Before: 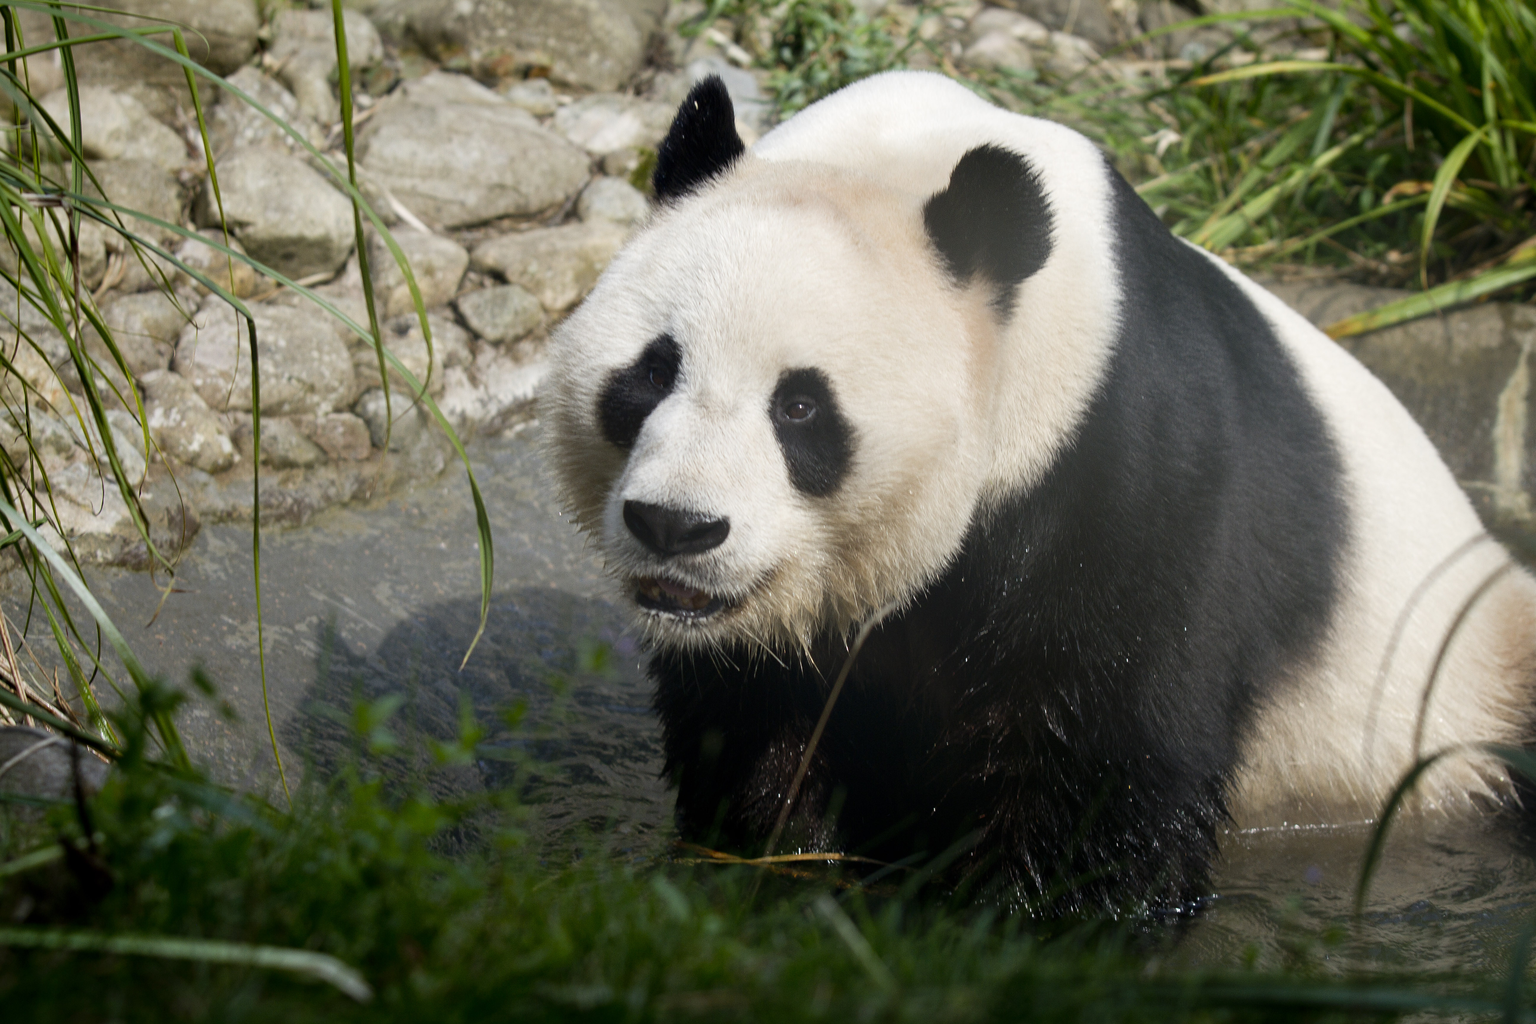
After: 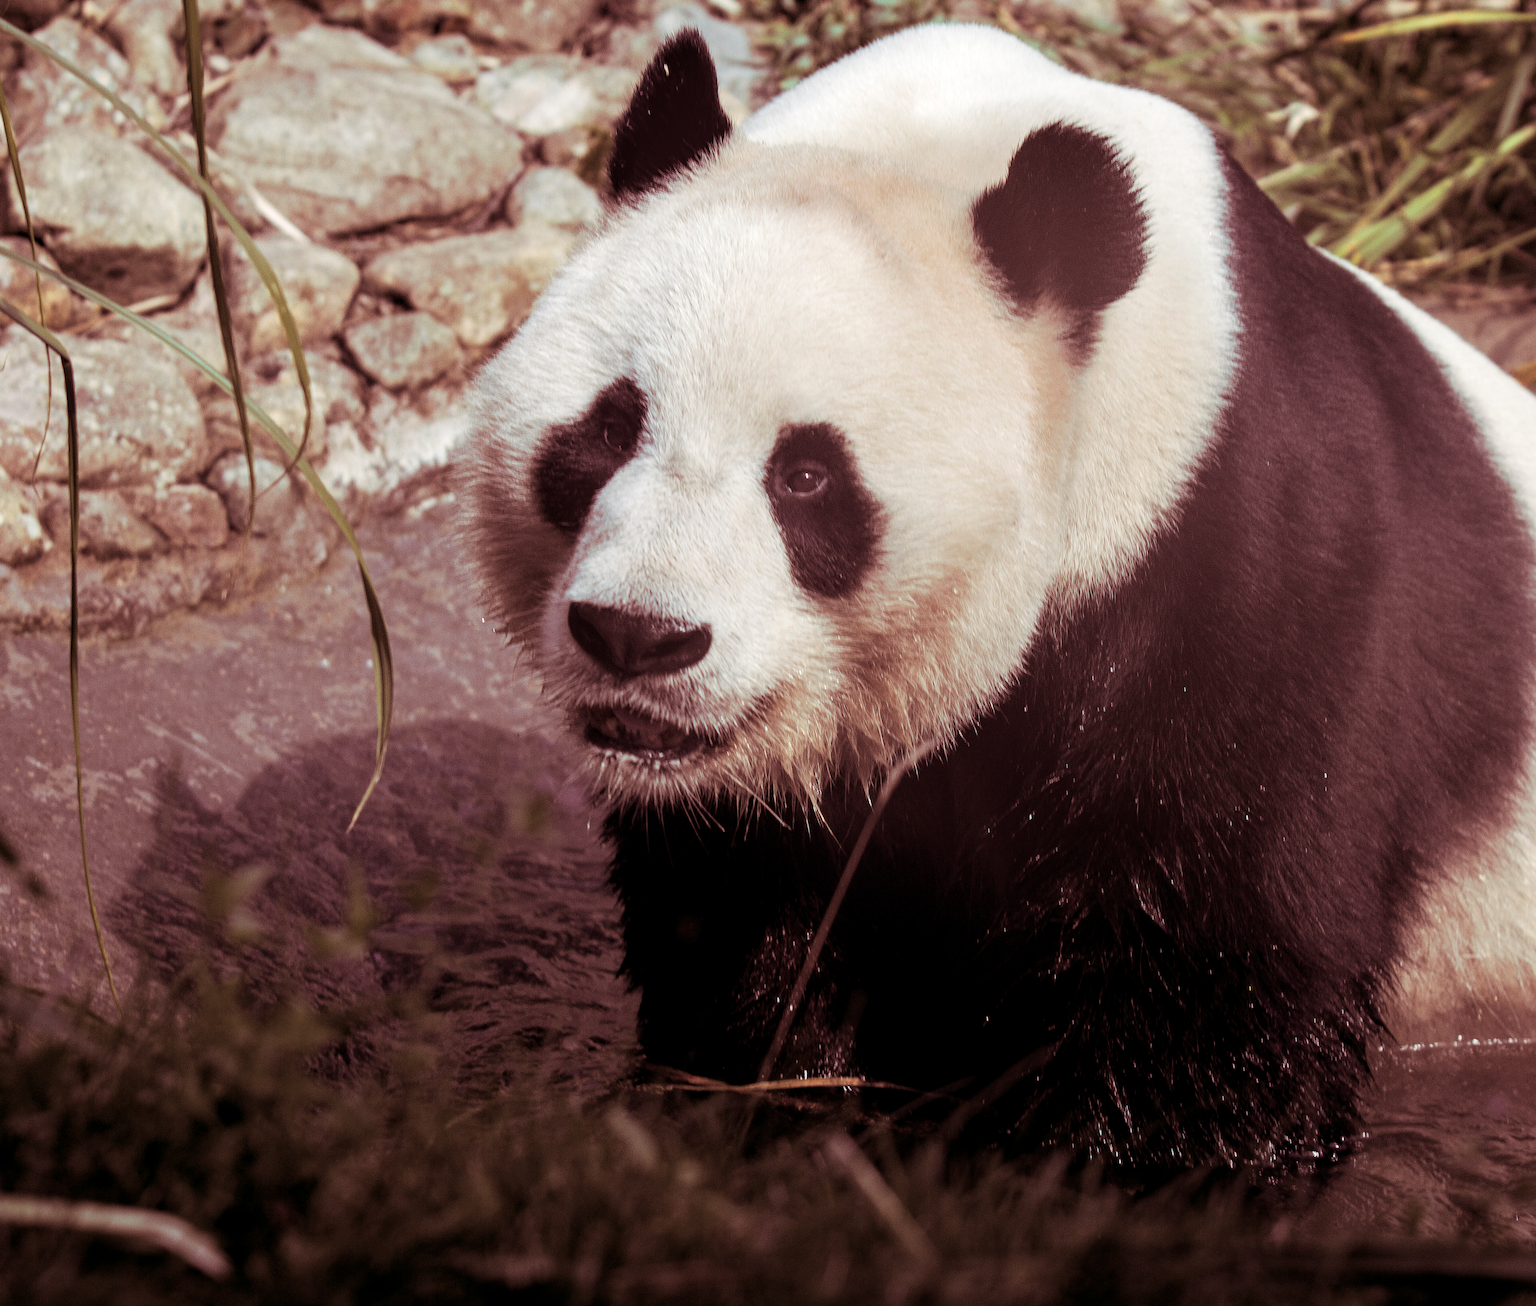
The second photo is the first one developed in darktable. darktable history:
local contrast: on, module defaults
split-toning: highlights › hue 187.2°, highlights › saturation 0.83, balance -68.05, compress 56.43%
crop and rotate: left 13.15%, top 5.251%, right 12.609%
